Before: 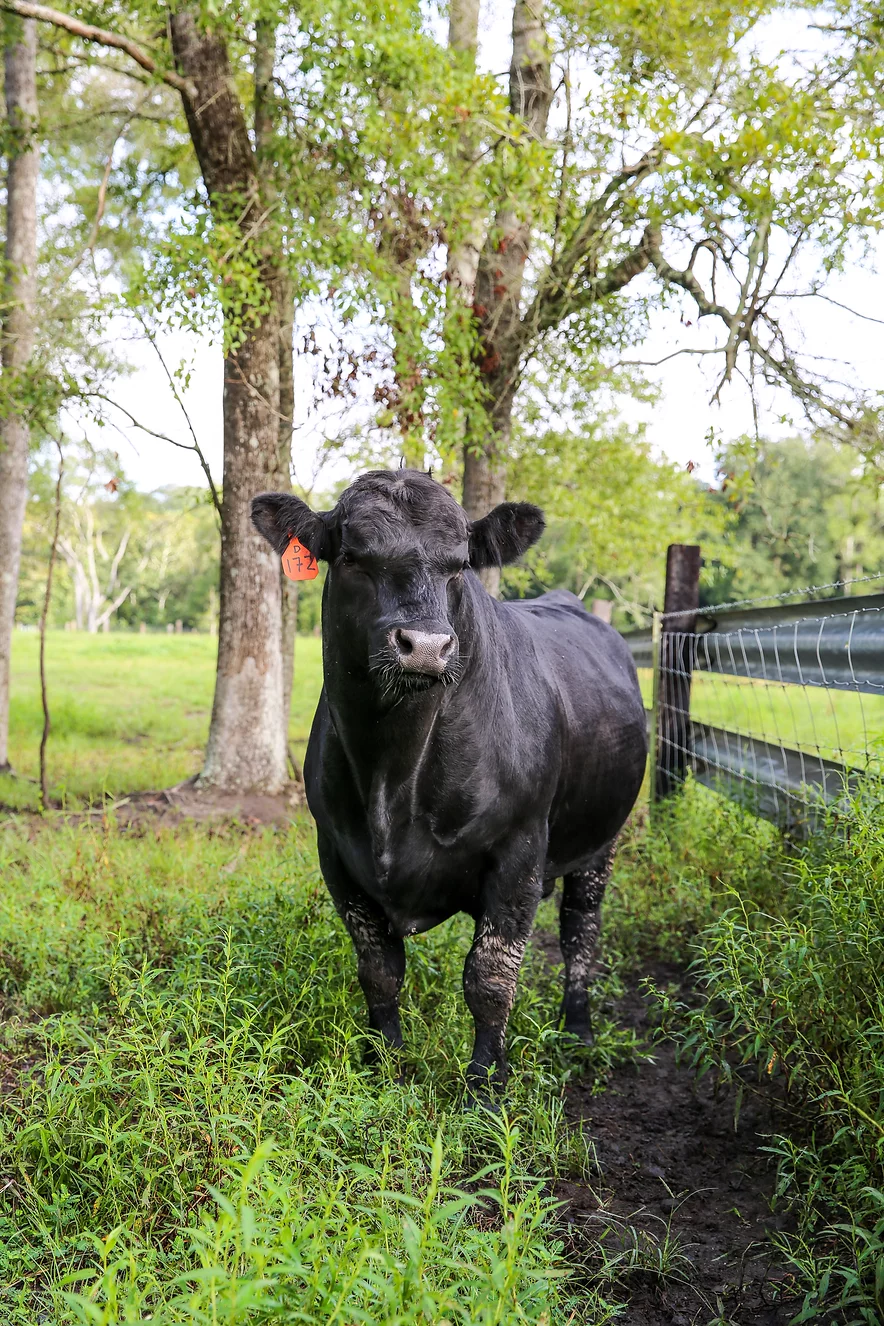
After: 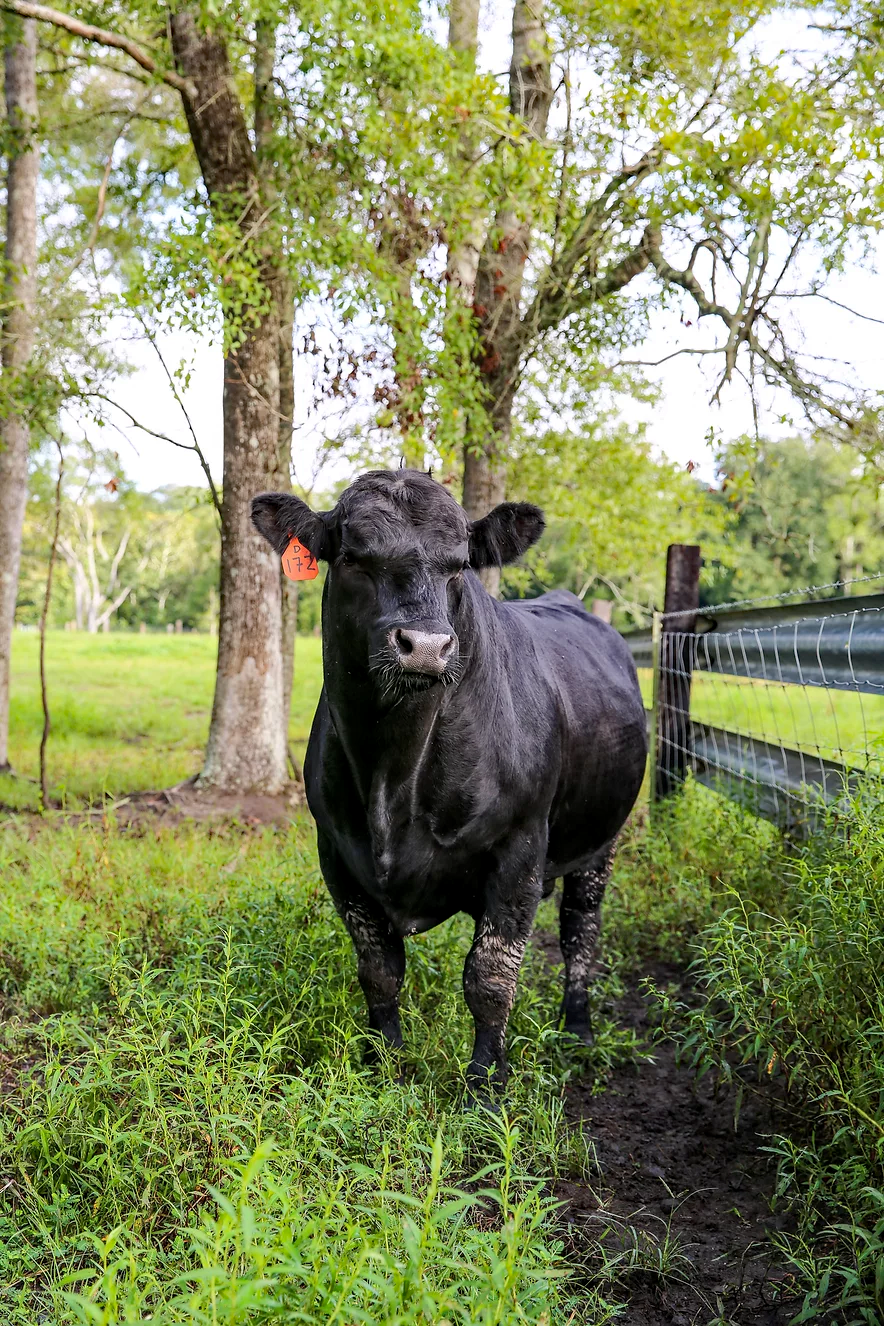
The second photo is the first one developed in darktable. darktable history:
haze removal: strength 0.29, distance 0.25, compatibility mode true, adaptive false
exposure: black level correction 0.001, compensate highlight preservation false
